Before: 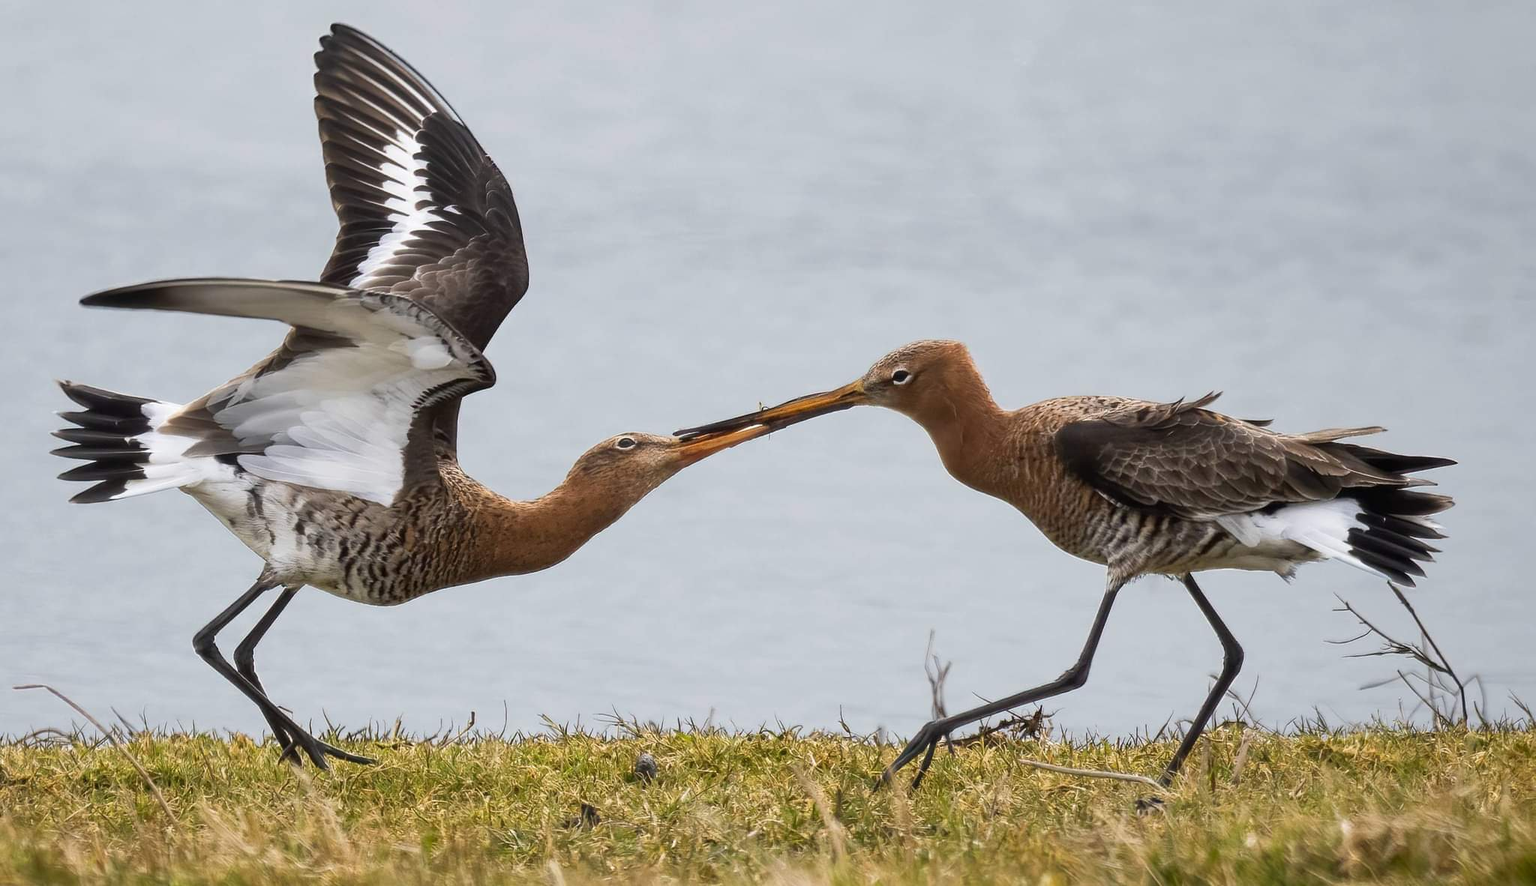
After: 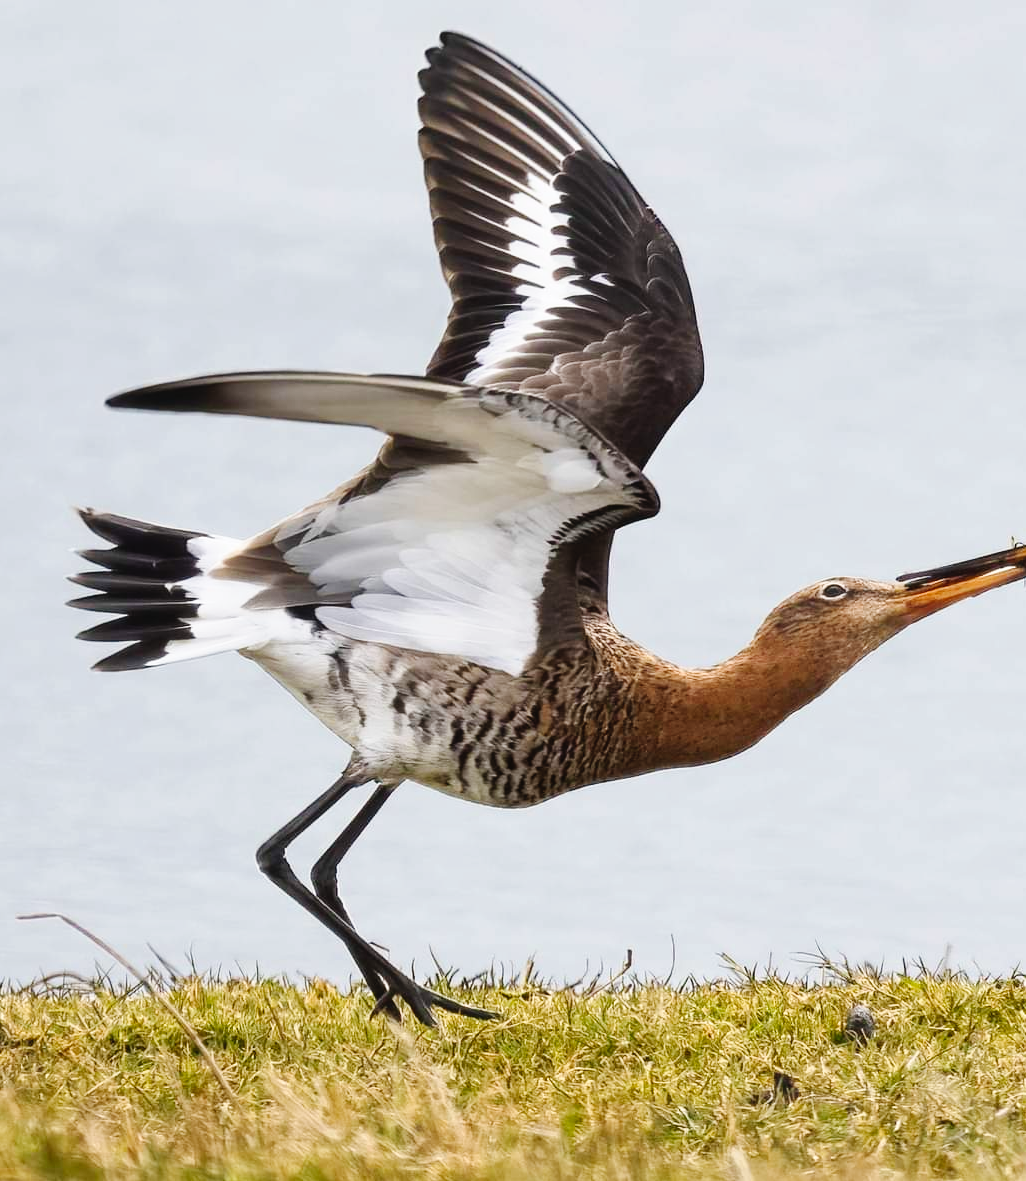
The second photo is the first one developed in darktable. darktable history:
crop and rotate: left 0.059%, right 49.827%
tone curve: curves: ch0 [(0, 0.023) (0.087, 0.065) (0.184, 0.168) (0.45, 0.54) (0.57, 0.683) (0.722, 0.825) (0.877, 0.948) (1, 1)]; ch1 [(0, 0) (0.388, 0.369) (0.44, 0.45) (0.495, 0.491) (0.534, 0.528) (0.657, 0.655) (1, 1)]; ch2 [(0, 0) (0.353, 0.317) (0.408, 0.427) (0.5, 0.497) (0.534, 0.544) (0.576, 0.605) (0.625, 0.631) (1, 1)], preserve colors none
